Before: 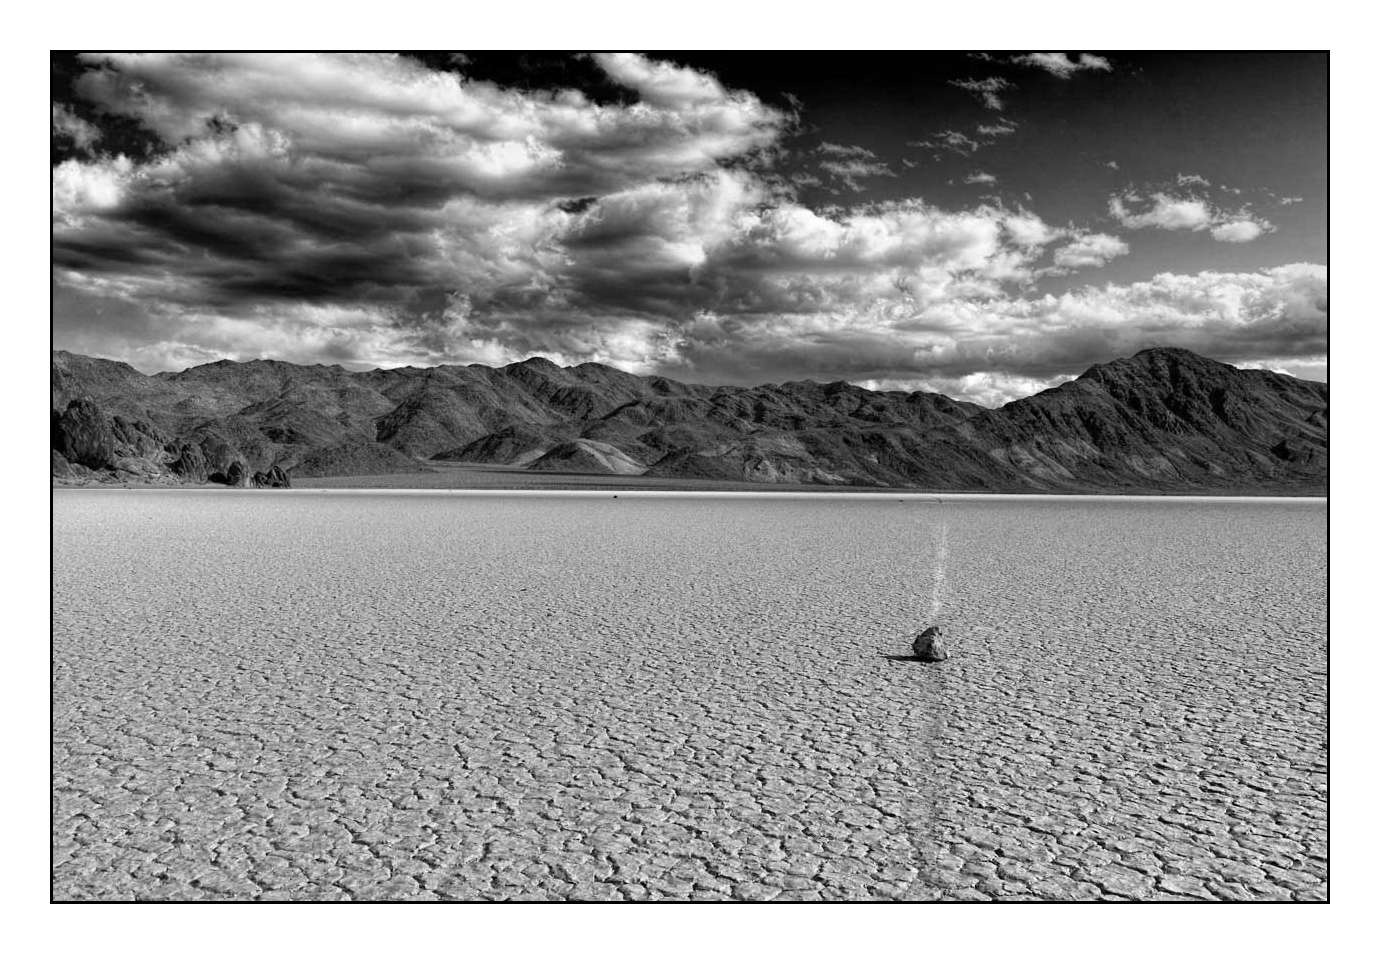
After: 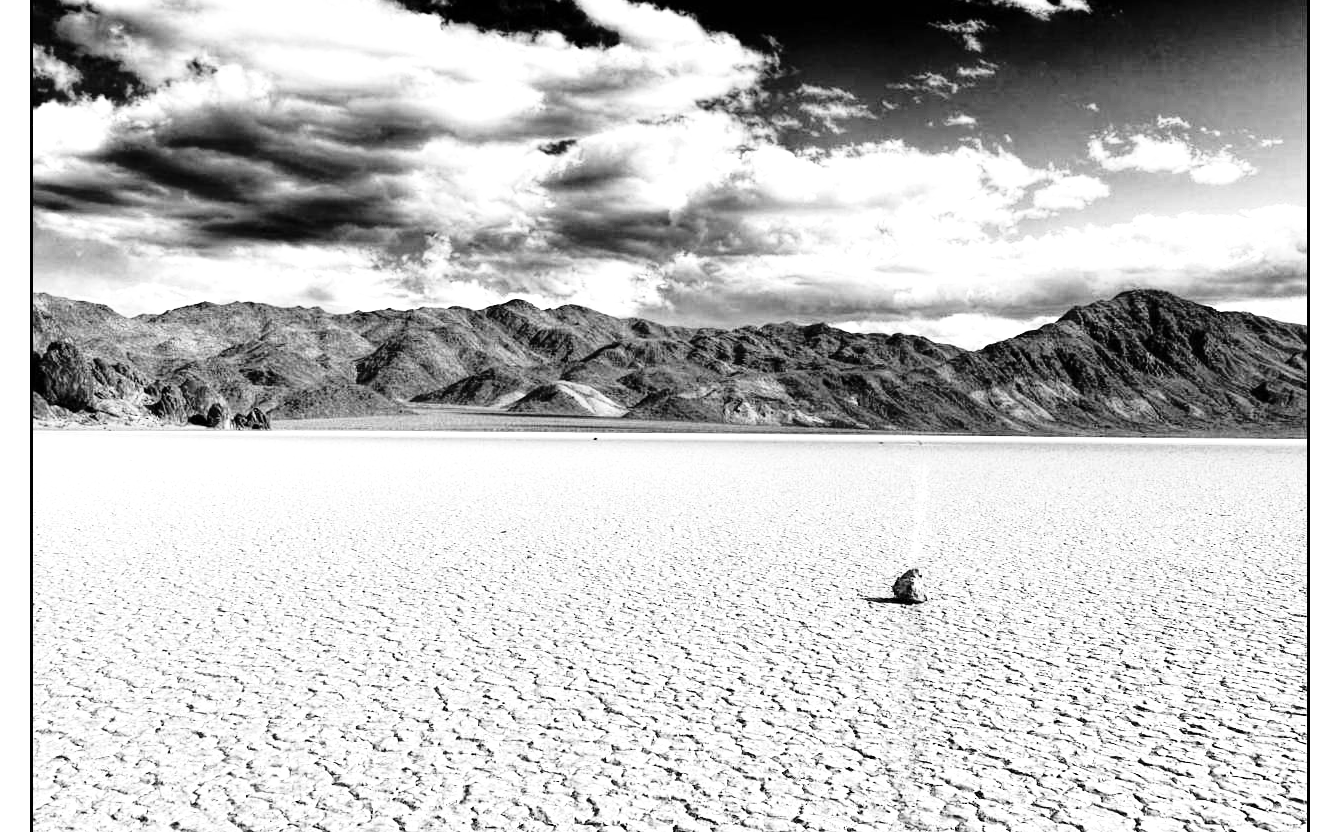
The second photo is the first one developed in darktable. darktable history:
base curve: curves: ch0 [(0, 0) (0.032, 0.037) (0.105, 0.228) (0.435, 0.76) (0.856, 0.983) (1, 1)]
contrast brightness saturation: brightness -0.2, saturation 0.08
exposure: black level correction 0, exposure 1.1 EV, compensate exposure bias true, compensate highlight preservation false
crop: left 1.507%, top 6.147%, right 1.379%, bottom 6.637%
